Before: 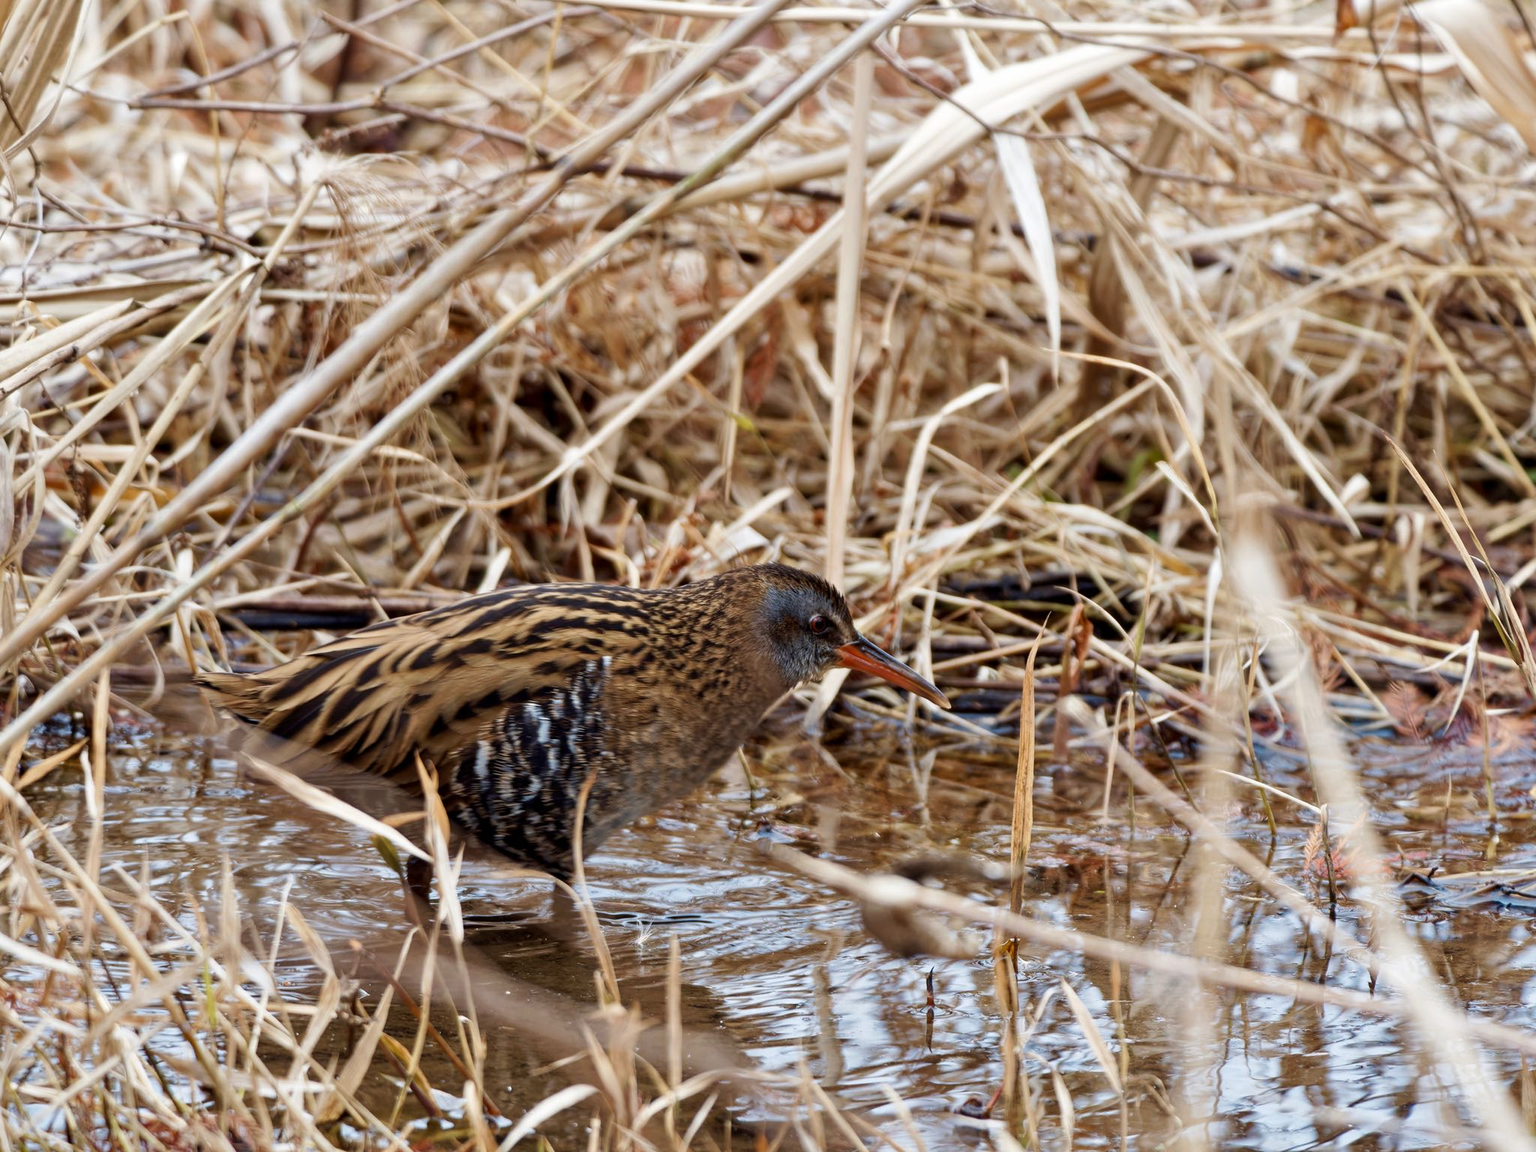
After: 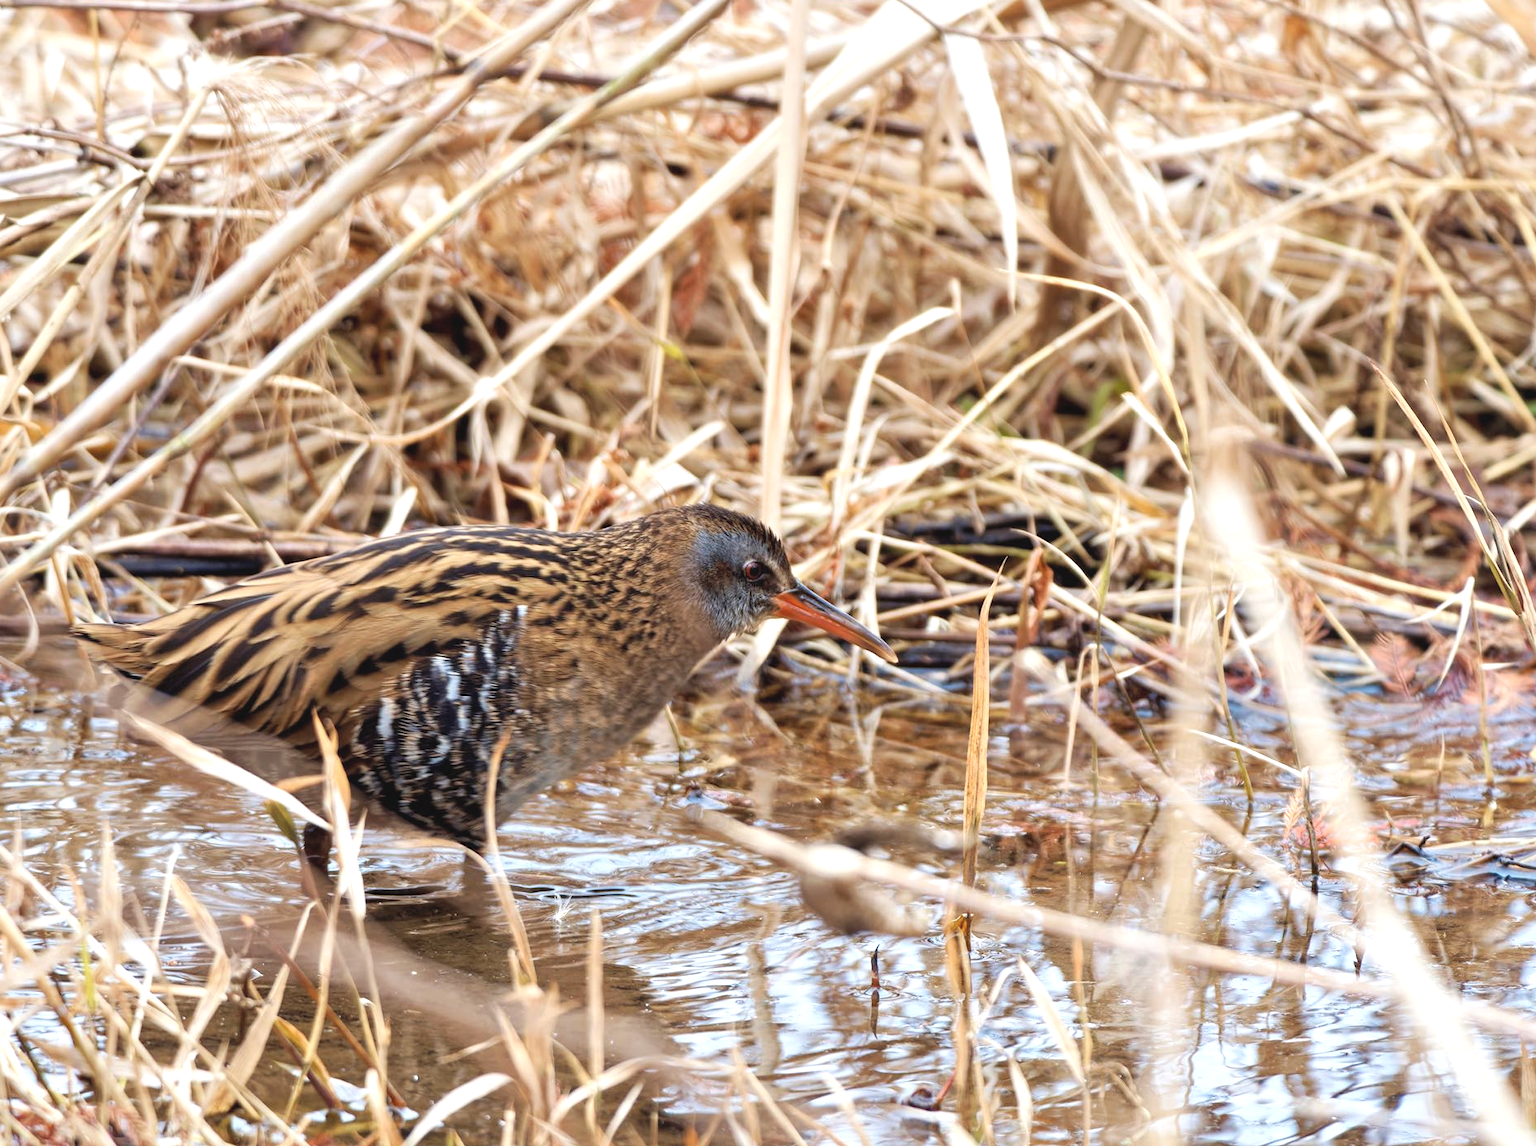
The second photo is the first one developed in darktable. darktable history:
exposure: black level correction -0.002, exposure 0.538 EV, compensate highlight preservation false
contrast brightness saturation: brightness 0.124
crop and rotate: left 8.421%, top 8.873%
